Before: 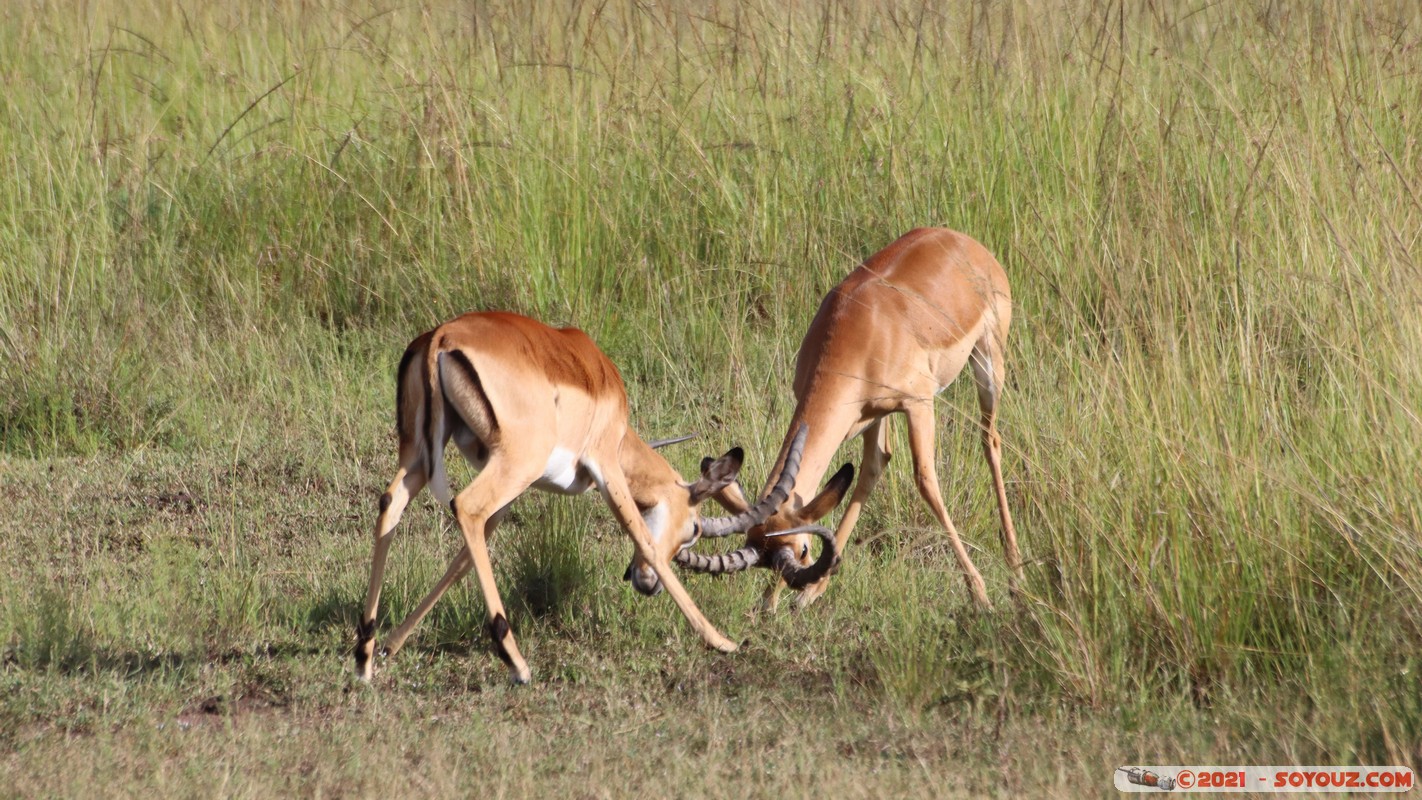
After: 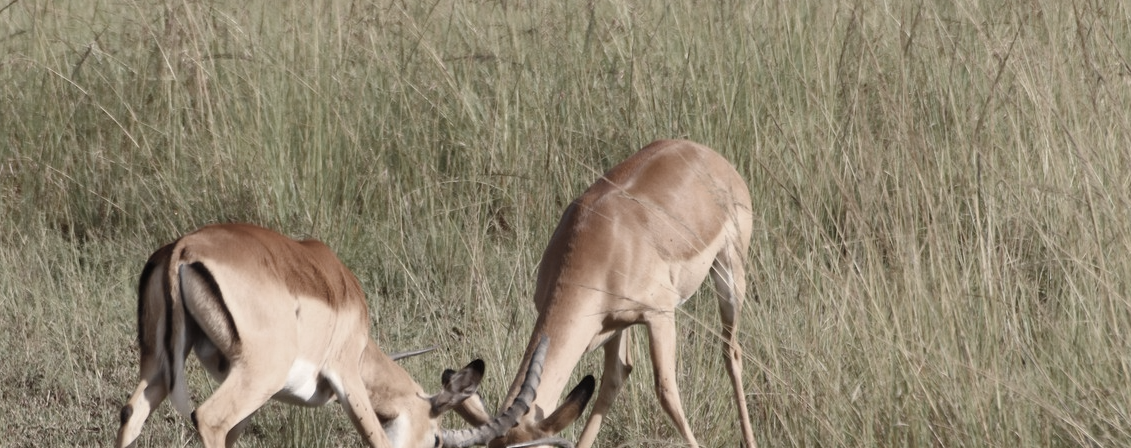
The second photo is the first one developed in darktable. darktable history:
color balance rgb: power › chroma 0.658%, power › hue 60°, highlights gain › chroma 3.04%, highlights gain › hue 72.97°, perceptual saturation grading › global saturation -0.041%, perceptual saturation grading › highlights -19.994%, perceptual saturation grading › shadows 19.109%, global vibrance 20%
crop: left 18.267%, top 11.121%, right 2.18%, bottom 32.832%
color zones: curves: ch0 [(0, 0.613) (0.01, 0.613) (0.245, 0.448) (0.498, 0.529) (0.642, 0.665) (0.879, 0.777) (0.99, 0.613)]; ch1 [(0, 0.035) (0.121, 0.189) (0.259, 0.197) (0.415, 0.061) (0.589, 0.022) (0.732, 0.022) (0.857, 0.026) (0.991, 0.053)]
